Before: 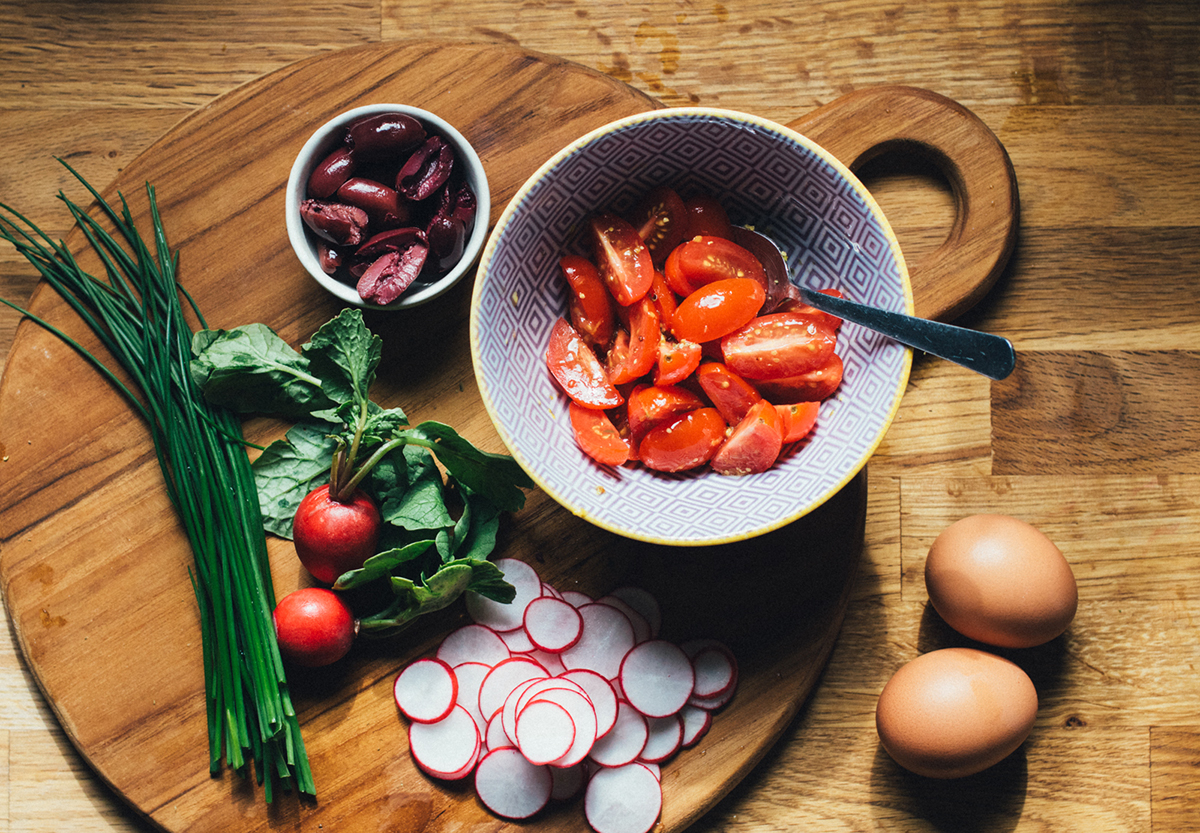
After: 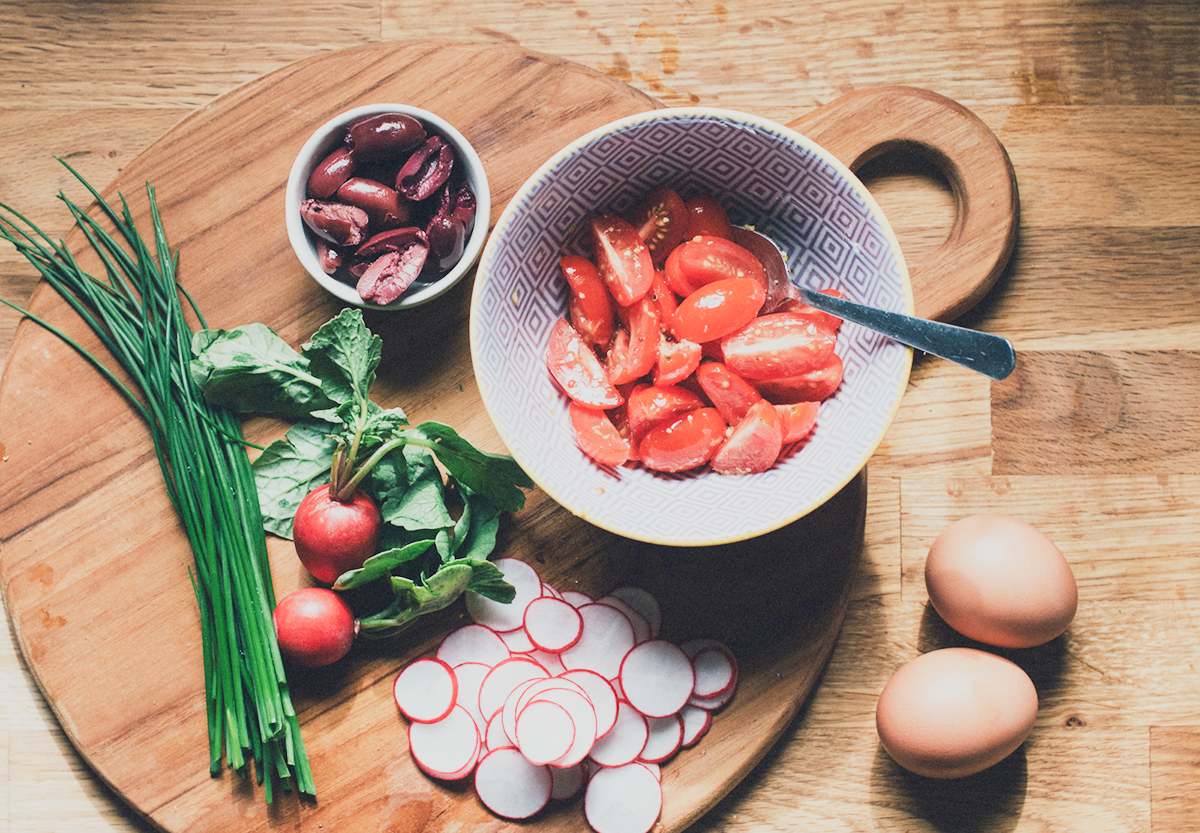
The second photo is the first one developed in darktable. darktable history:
exposure: black level correction 0, exposure 1.75 EV, compensate exposure bias true, compensate highlight preservation false
sigmoid: contrast 1.05, skew -0.15
